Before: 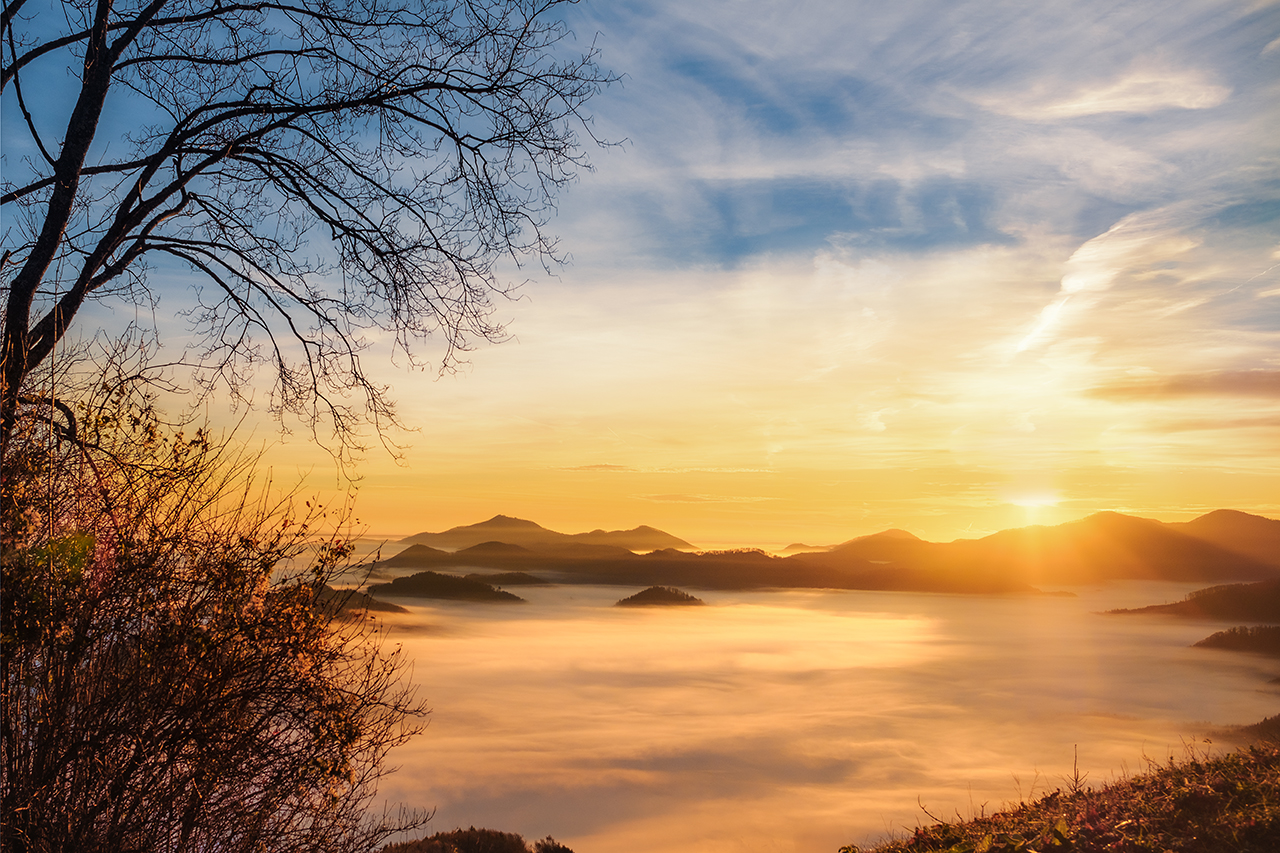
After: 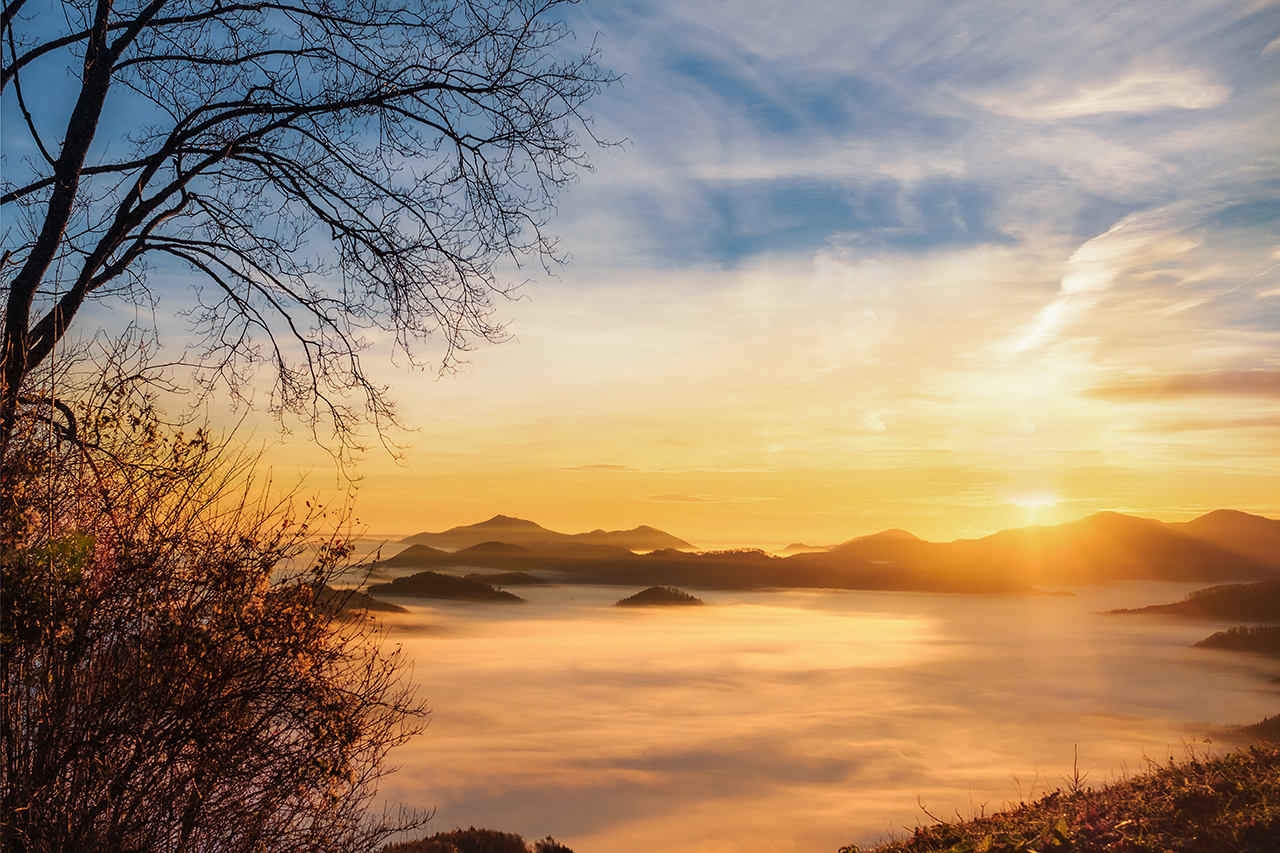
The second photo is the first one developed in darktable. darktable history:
exposure: exposure -0.054 EV, compensate highlight preservation false
